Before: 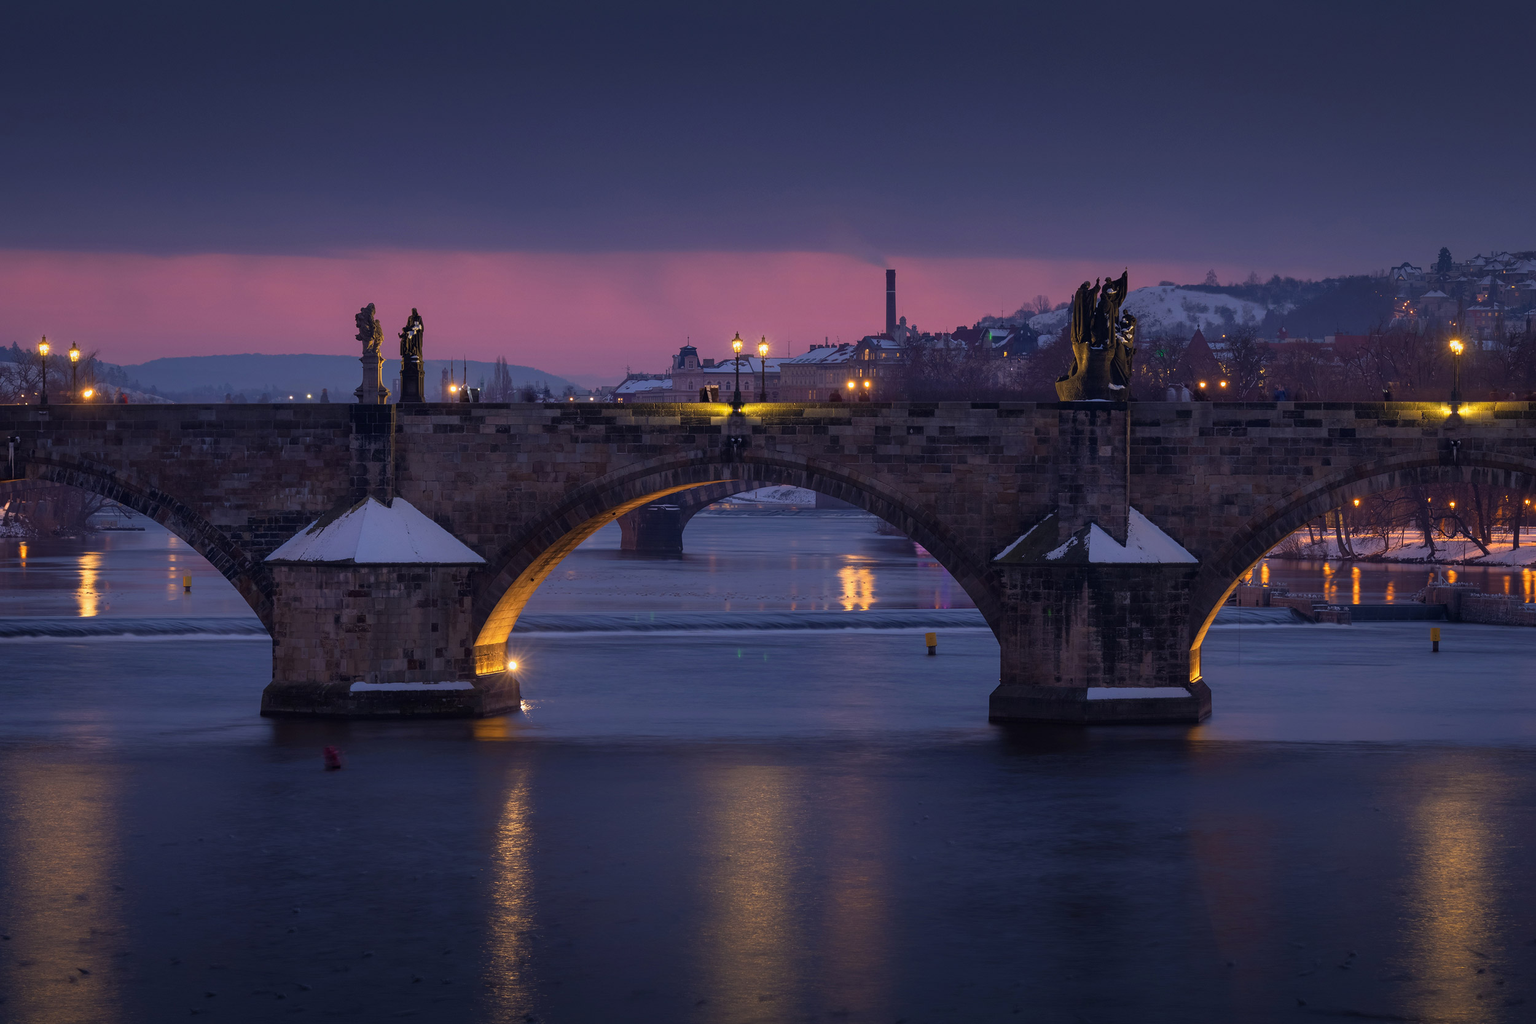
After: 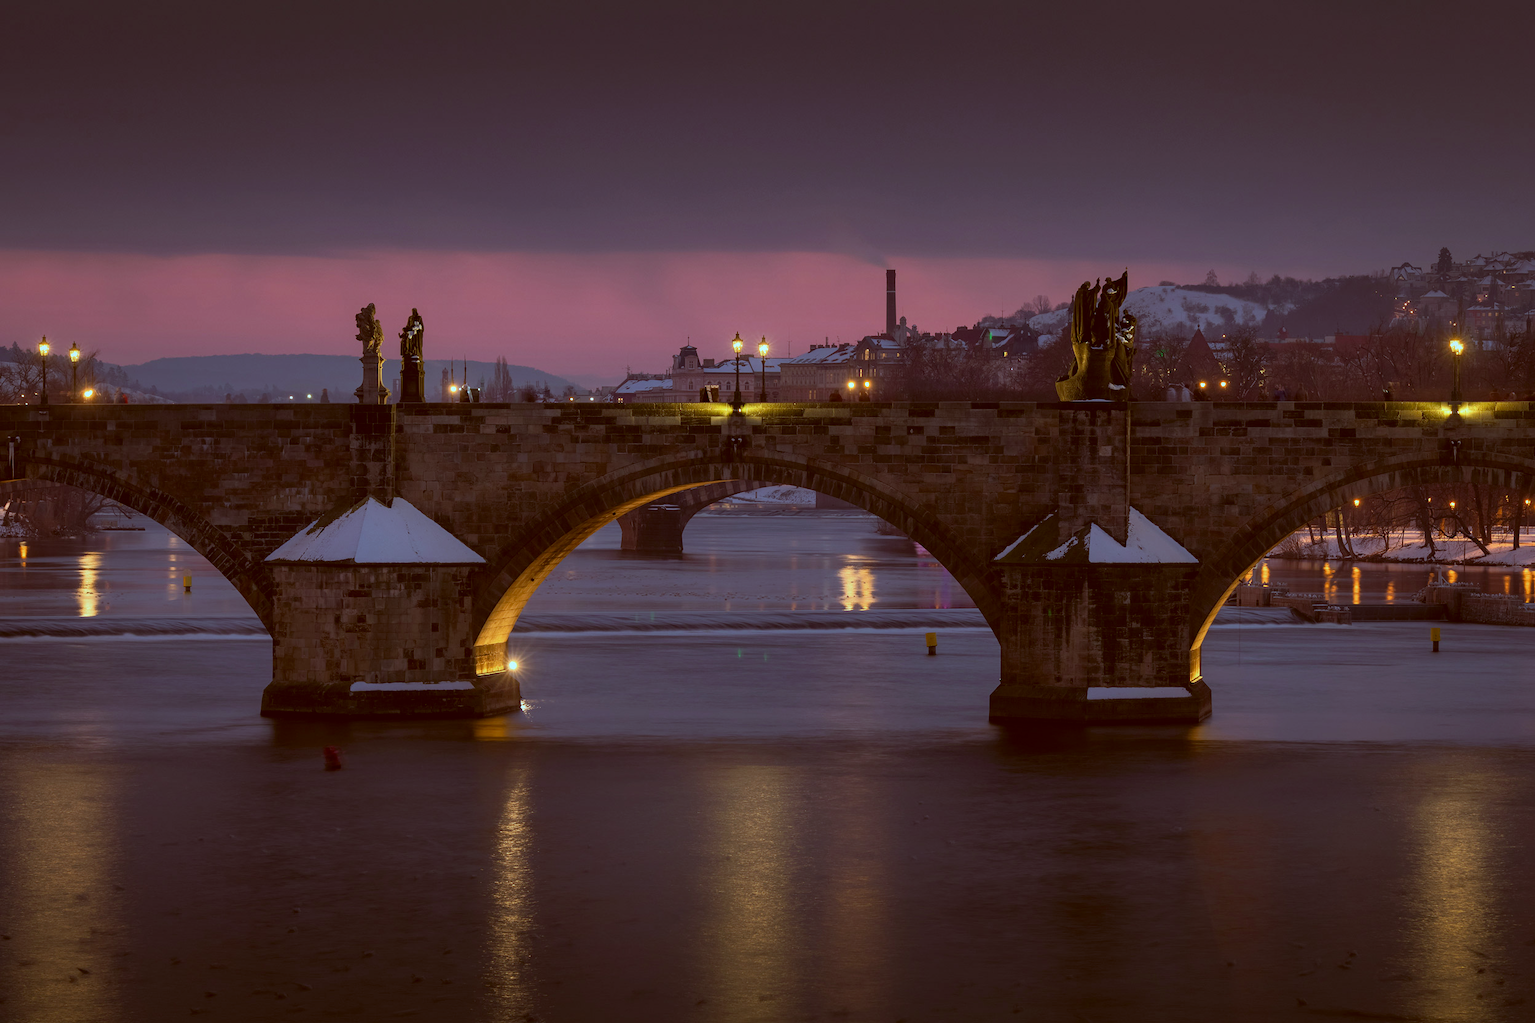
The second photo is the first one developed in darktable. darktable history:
white balance: red 0.986, blue 1.01
color correction: highlights a* -14.62, highlights b* -16.22, shadows a* 10.12, shadows b* 29.4
